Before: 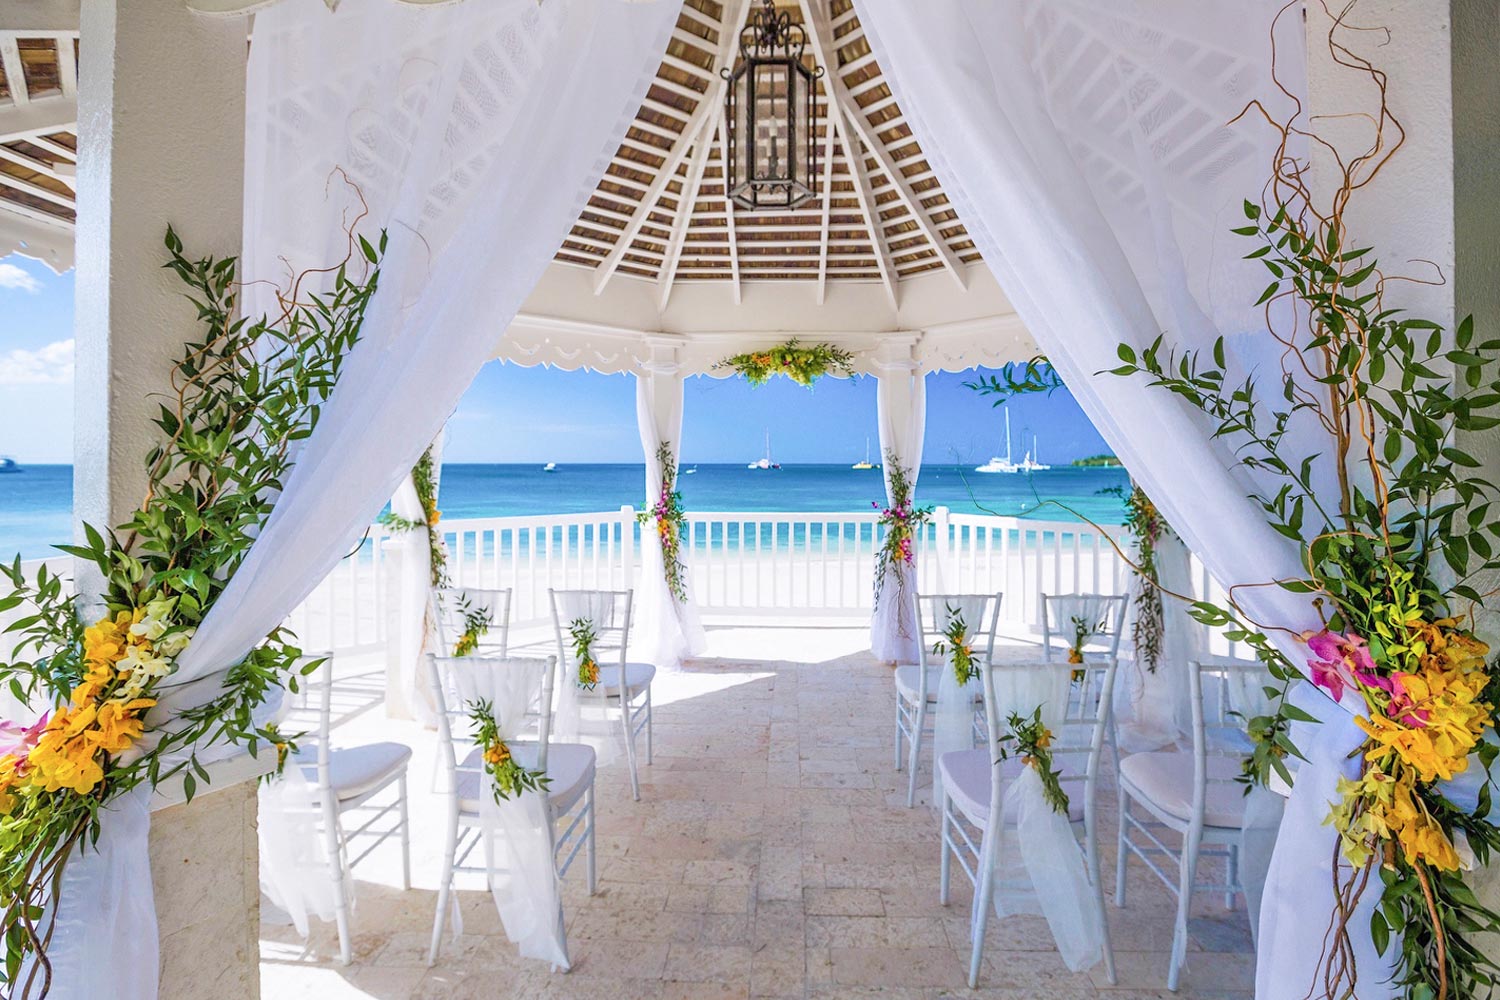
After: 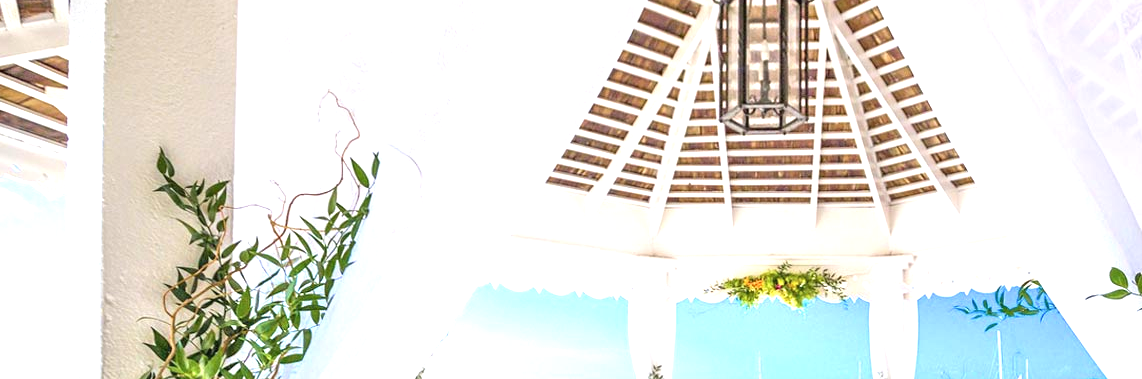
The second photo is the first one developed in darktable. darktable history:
crop: left 0.564%, top 7.646%, right 23.291%, bottom 54.393%
exposure: black level correction 0, exposure 1.101 EV, compensate highlight preservation false
